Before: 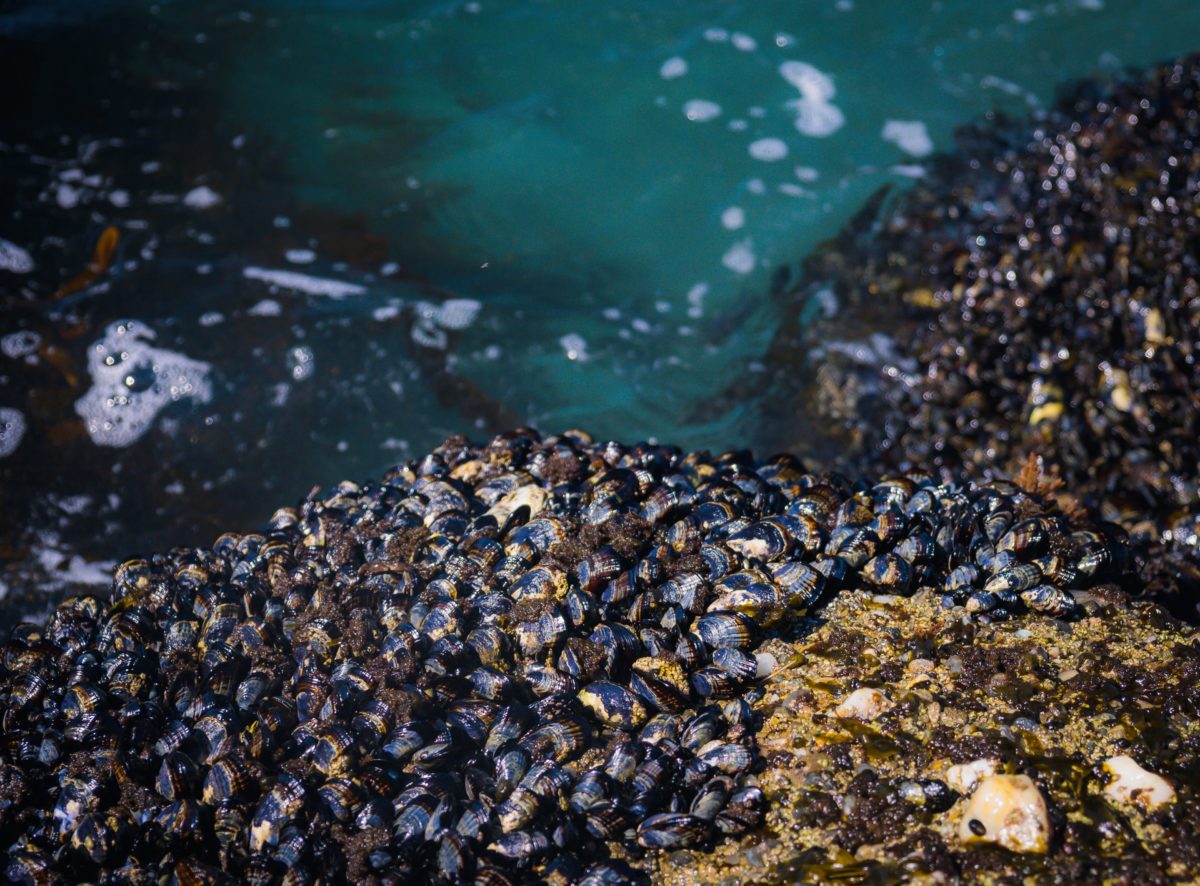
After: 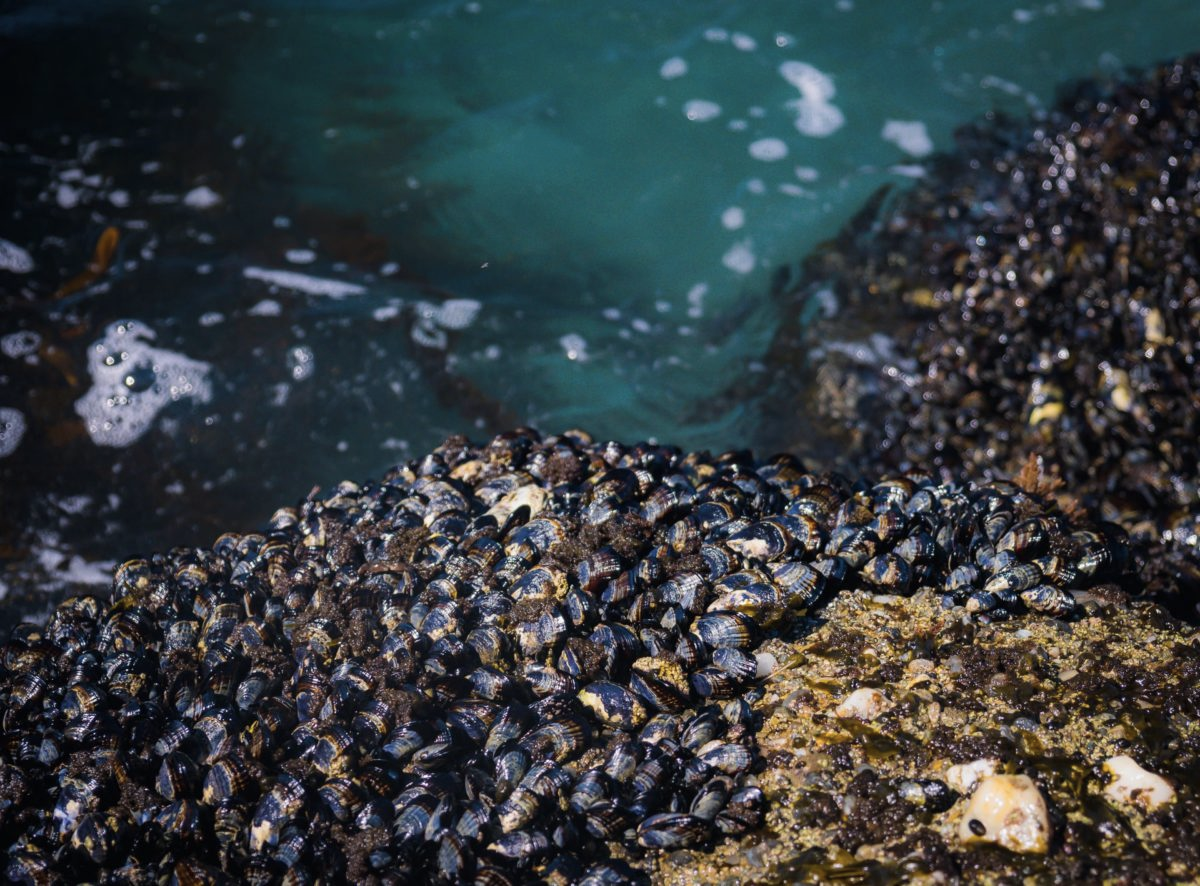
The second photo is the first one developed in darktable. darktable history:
contrast brightness saturation: saturation -0.175
